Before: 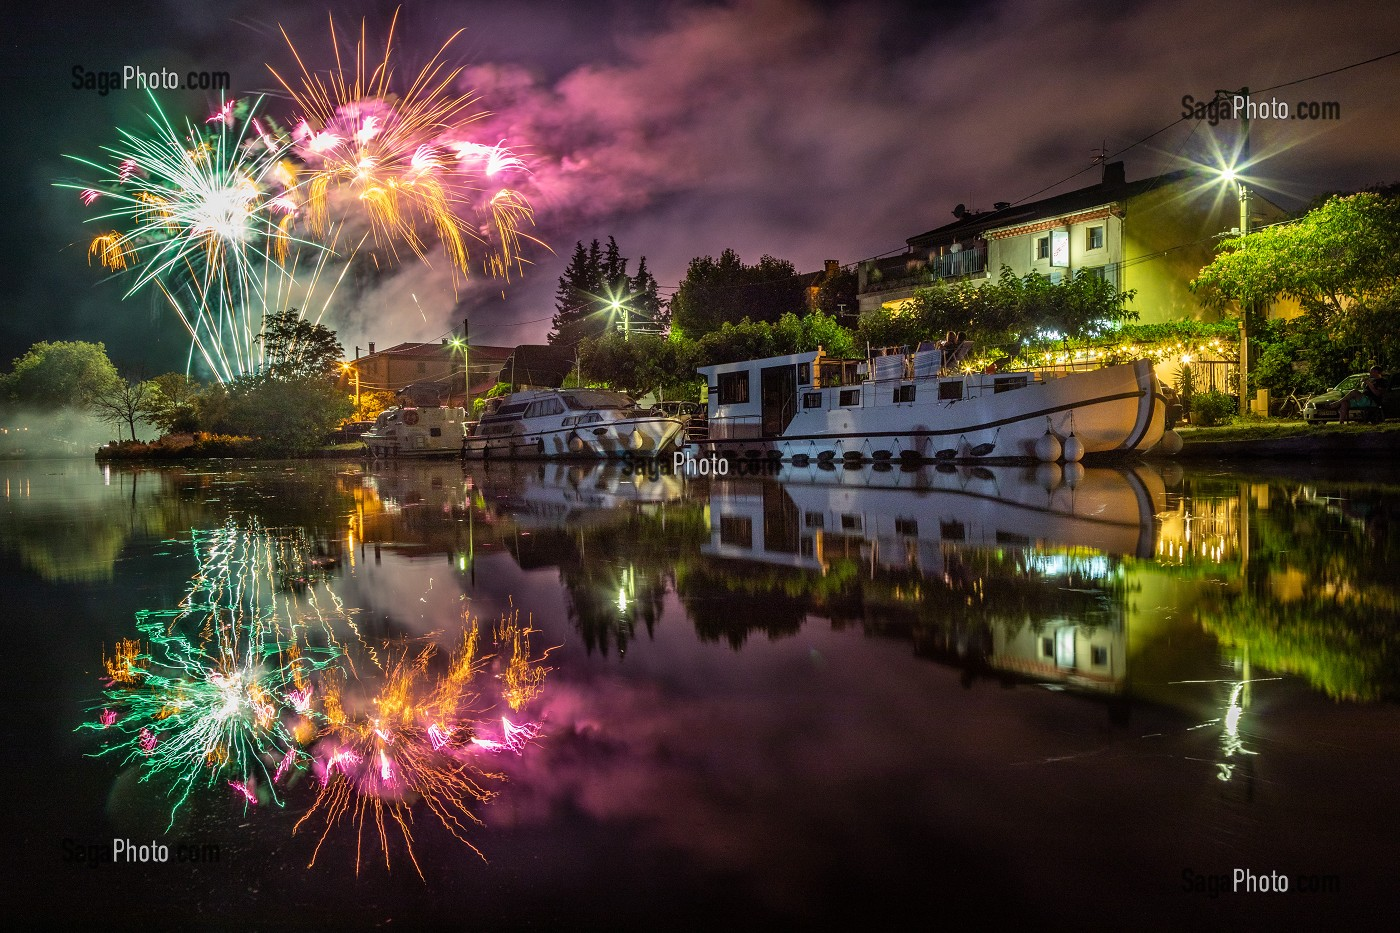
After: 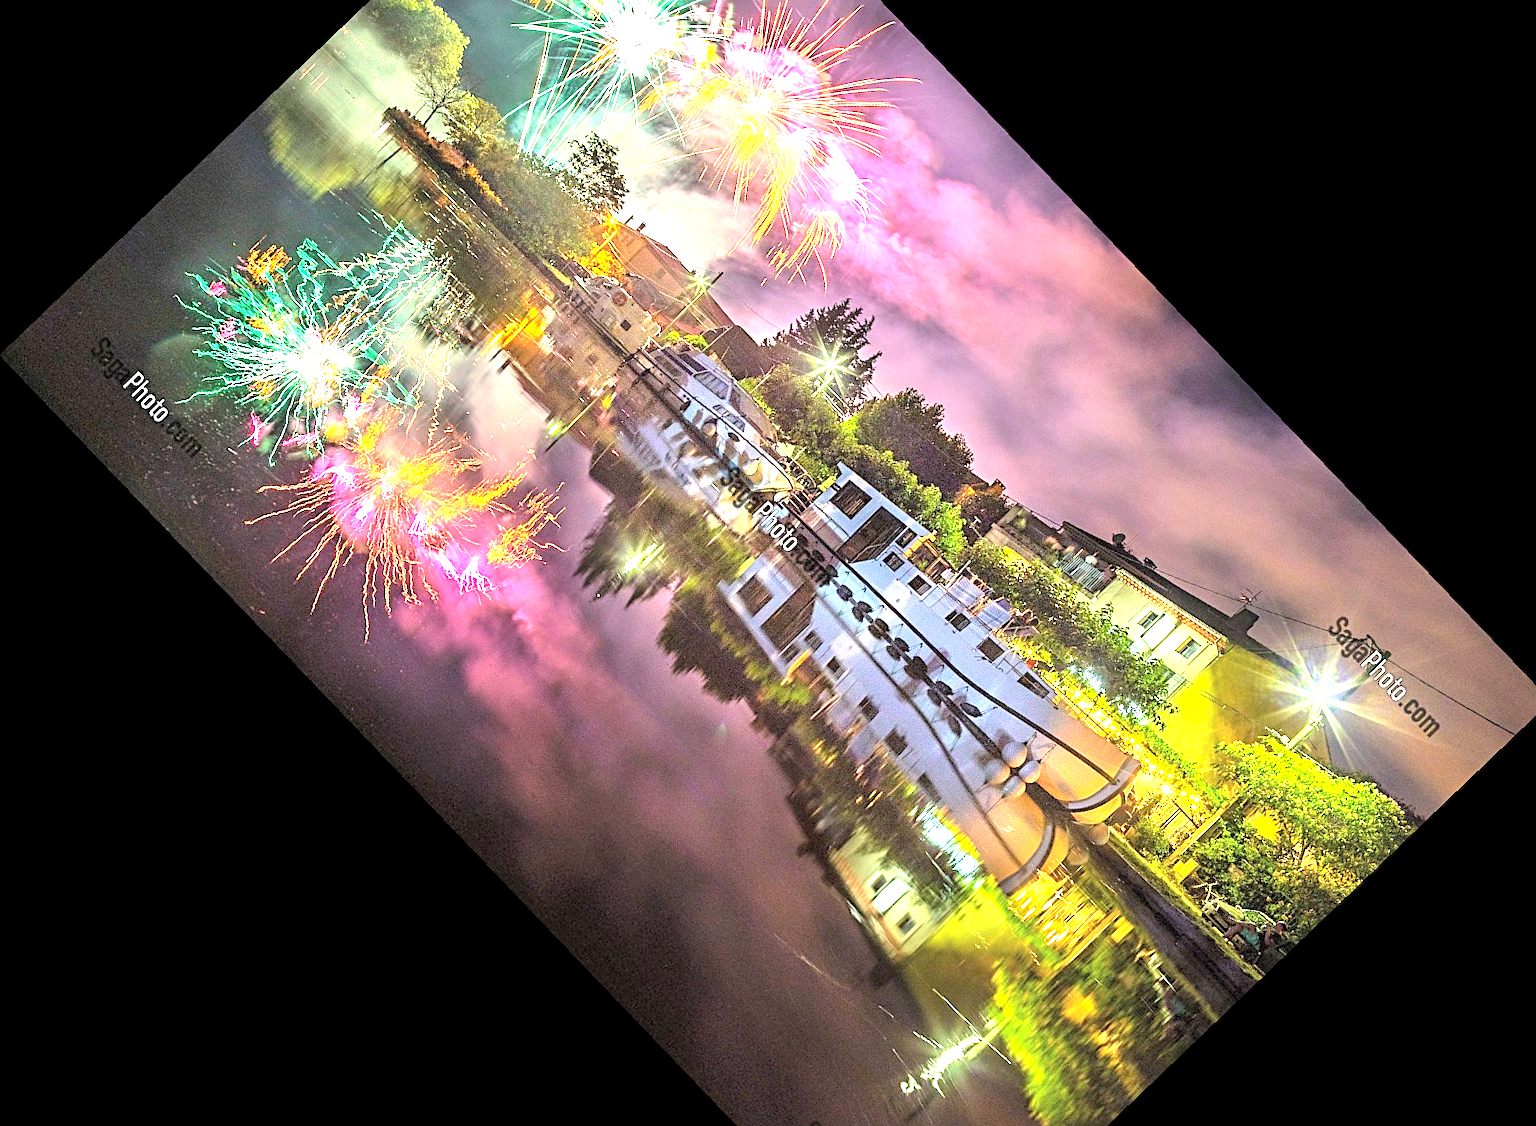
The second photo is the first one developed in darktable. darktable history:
contrast brightness saturation: brightness 0.28
crop and rotate: angle -46.26°, top 16.234%, right 0.912%, bottom 11.704%
exposure: exposure 2.207 EV, compensate highlight preservation false
sharpen: radius 2.767
